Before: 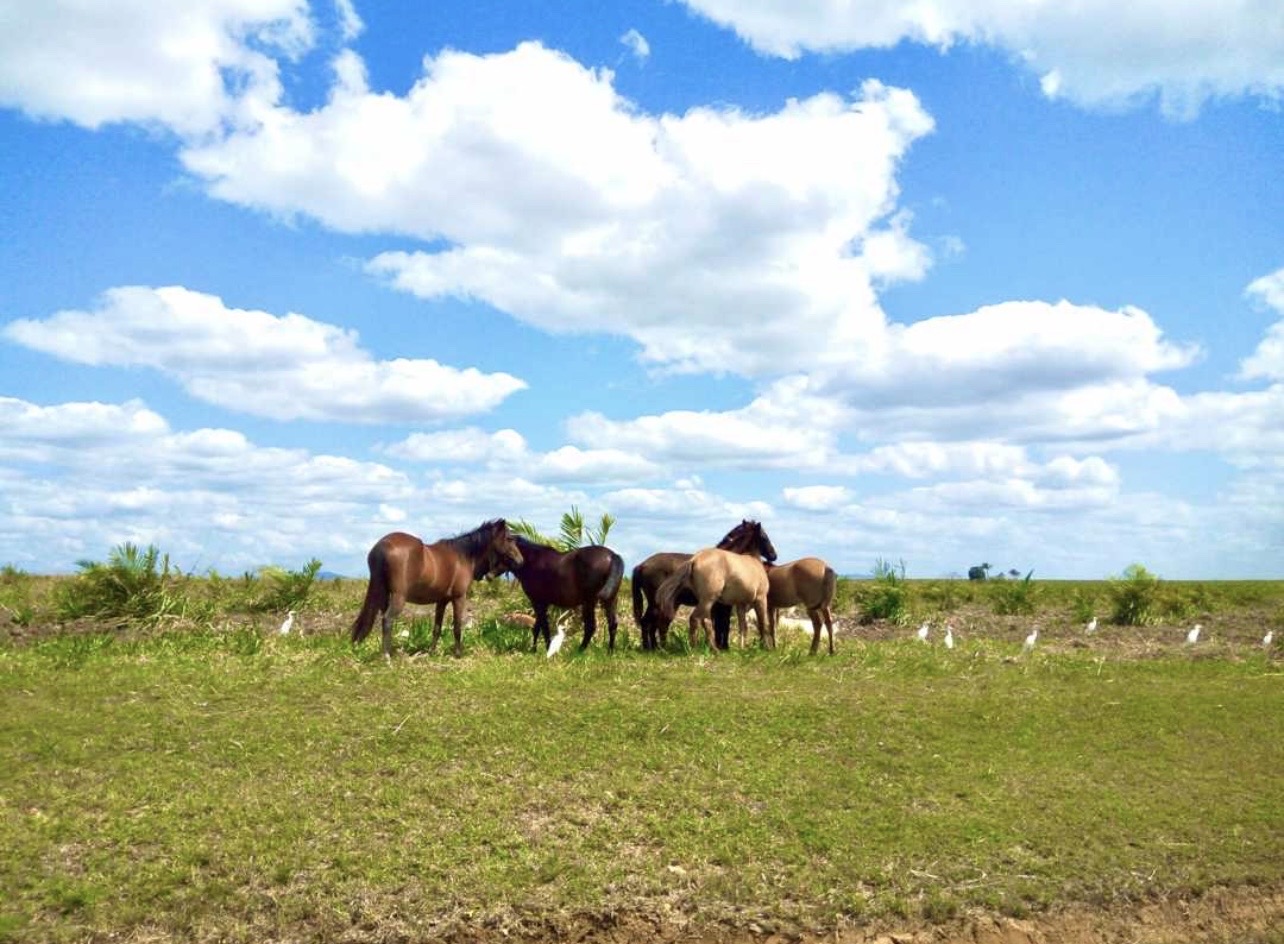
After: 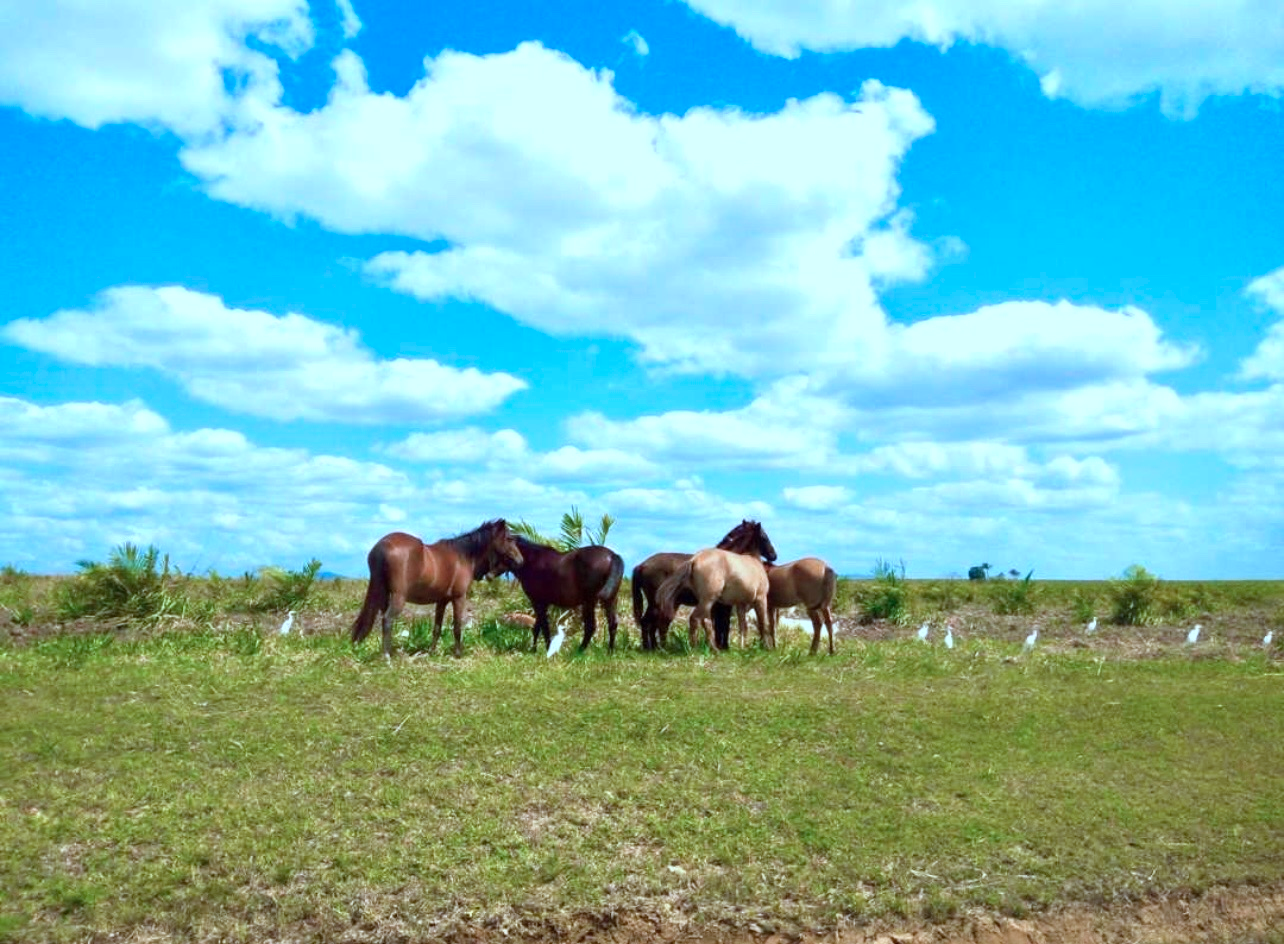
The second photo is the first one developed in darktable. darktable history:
color correction: highlights a* -8.92, highlights b* -23.33
